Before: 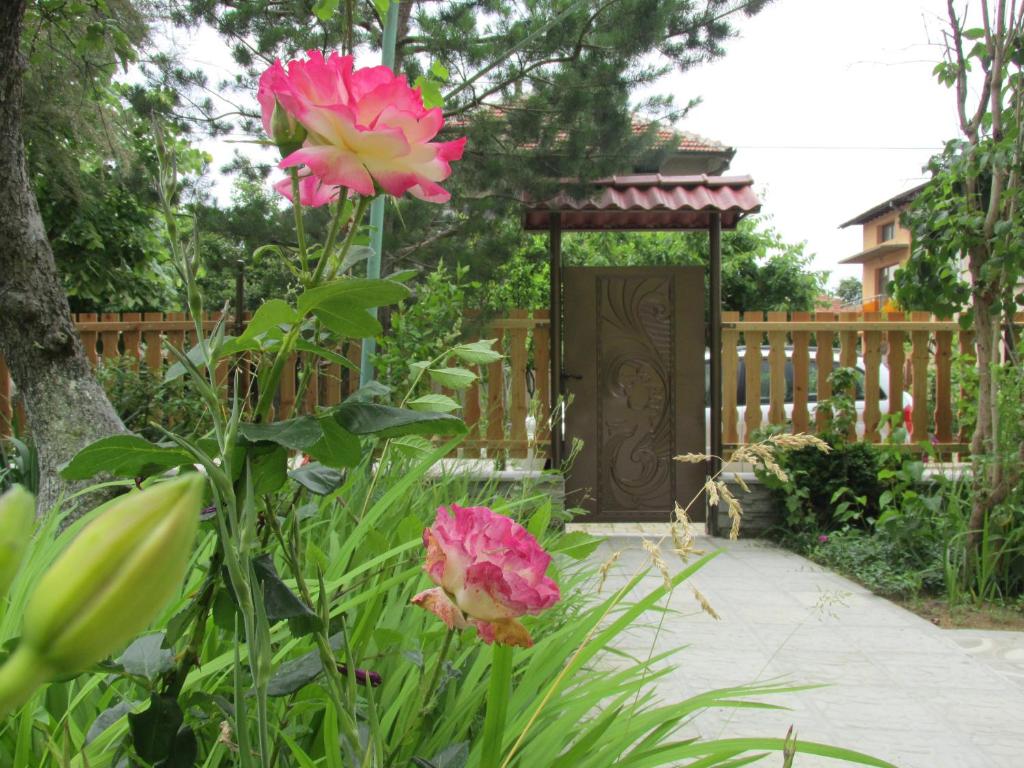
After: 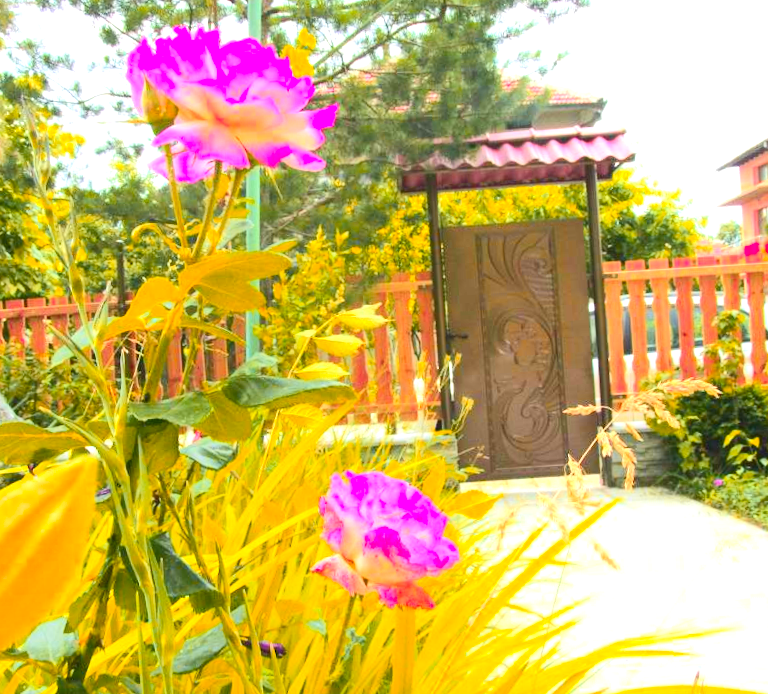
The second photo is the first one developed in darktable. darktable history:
color zones: curves: ch1 [(0.24, 0.634) (0.75, 0.5)]; ch2 [(0.253, 0.437) (0.745, 0.491)], mix 102.12%
rotate and perspective: rotation -3.52°, crop left 0.036, crop right 0.964, crop top 0.081, crop bottom 0.919
contrast brightness saturation: contrast 0.2, brightness 0.15, saturation 0.14
shadows and highlights: radius 121.13, shadows 21.4, white point adjustment -9.72, highlights -14.39, soften with gaussian
exposure: black level correction 0, exposure 1.7 EV, compensate exposure bias true, compensate highlight preservation false
crop: left 9.88%, right 12.664%
